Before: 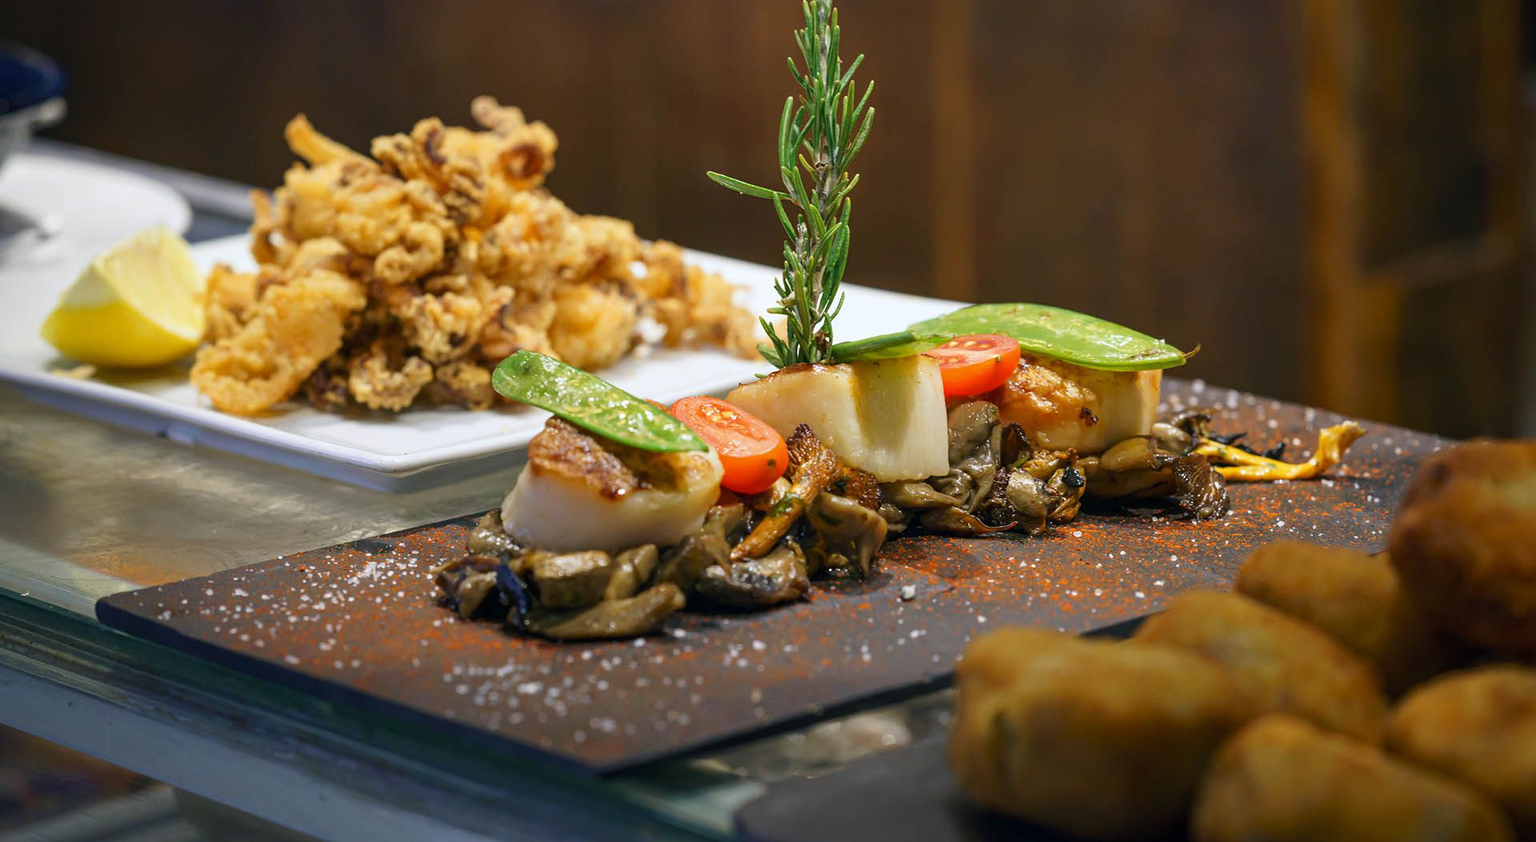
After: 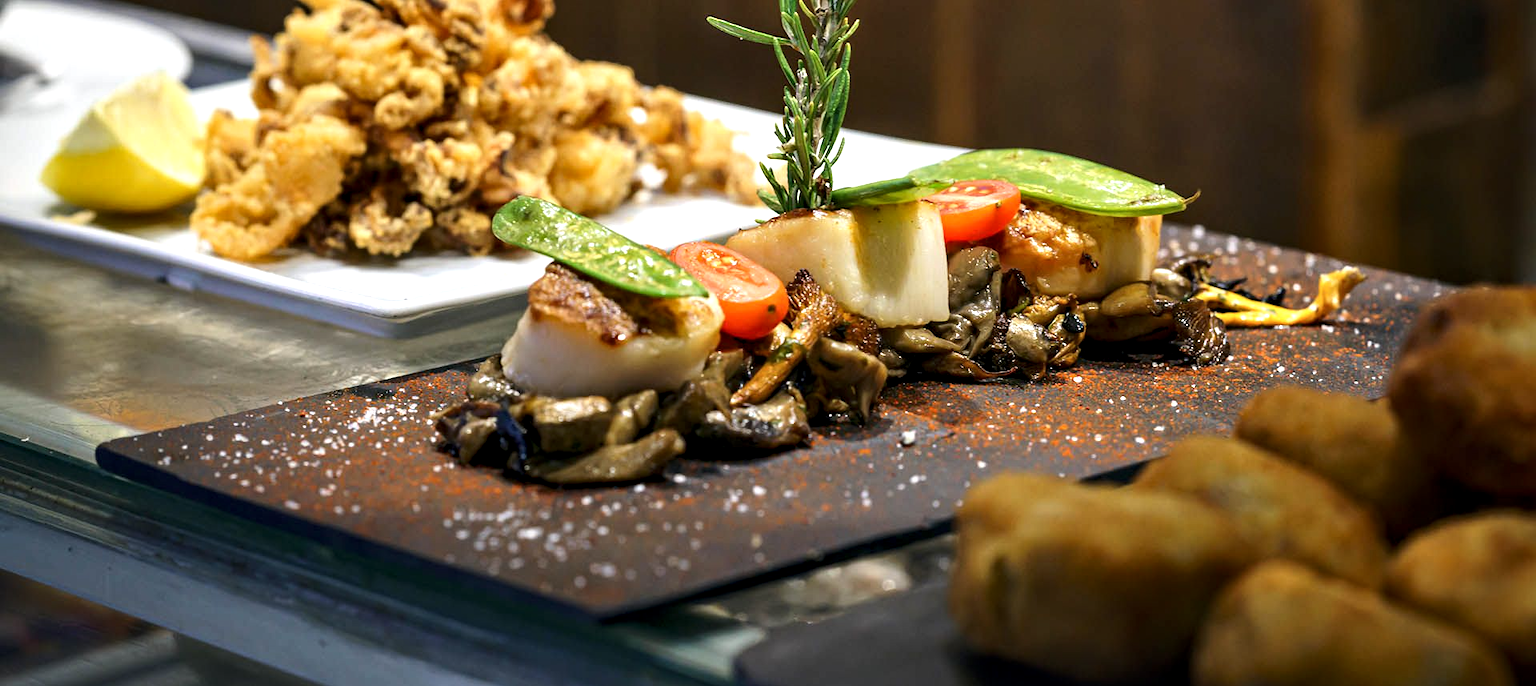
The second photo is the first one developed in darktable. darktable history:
crop and rotate: top 18.365%
tone equalizer: -8 EV -0.408 EV, -7 EV -0.366 EV, -6 EV -0.346 EV, -5 EV -0.227 EV, -3 EV 0.23 EV, -2 EV 0.343 EV, -1 EV 0.408 EV, +0 EV 0.407 EV, edges refinement/feathering 500, mask exposure compensation -1.57 EV, preserve details no
contrast equalizer: octaves 7, y [[0.524, 0.538, 0.547, 0.548, 0.538, 0.524], [0.5 ×6], [0.5 ×6], [0 ×6], [0 ×6]]
